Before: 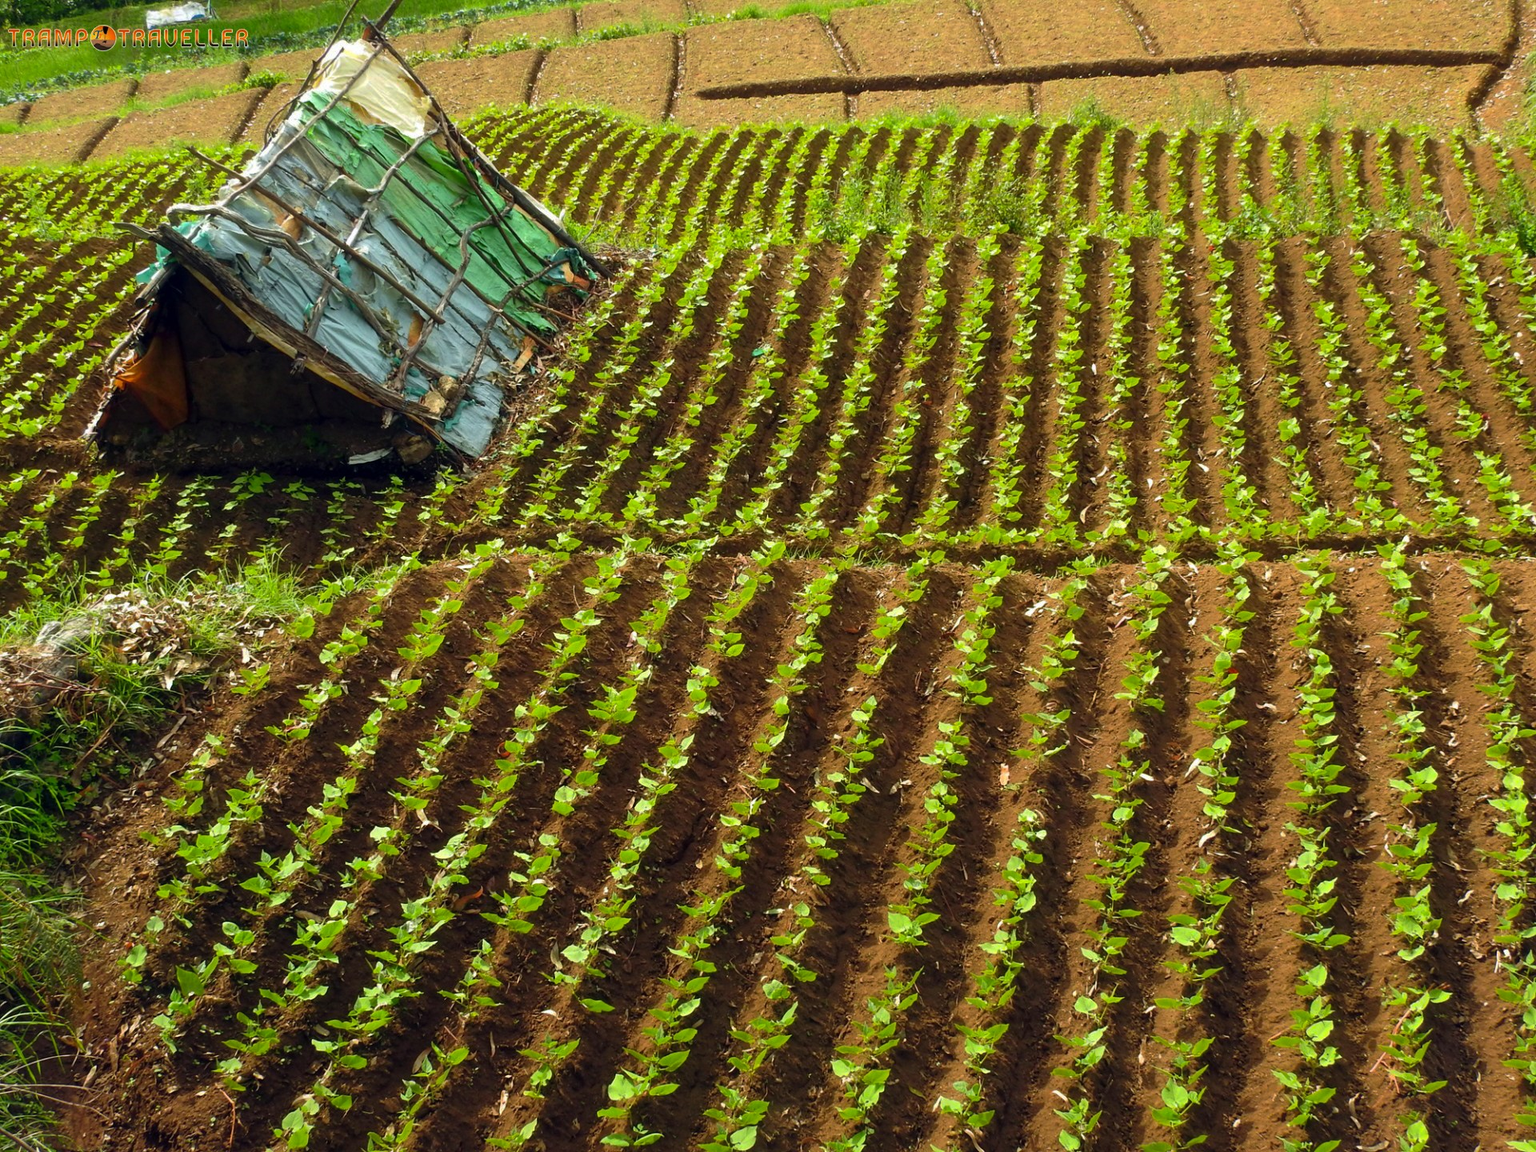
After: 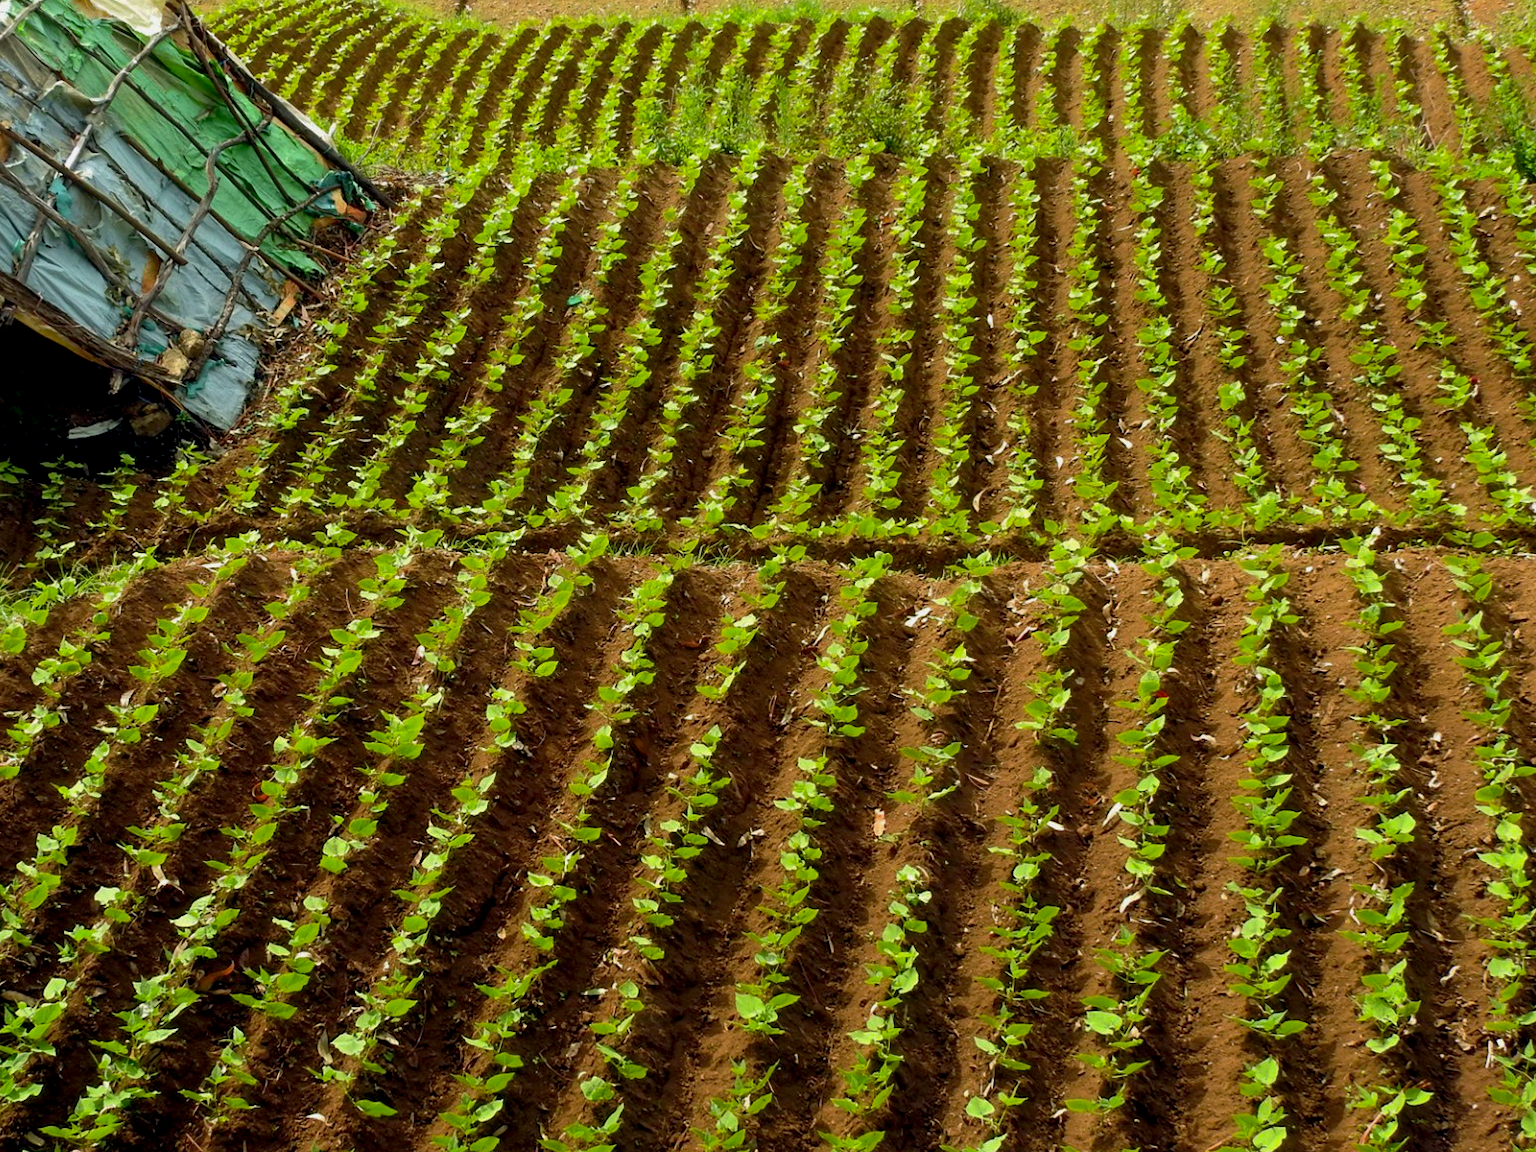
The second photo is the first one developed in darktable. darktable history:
exposure: black level correction 0.009, exposure -0.159 EV, compensate highlight preservation false
crop: left 19.159%, top 9.58%, bottom 9.58%
